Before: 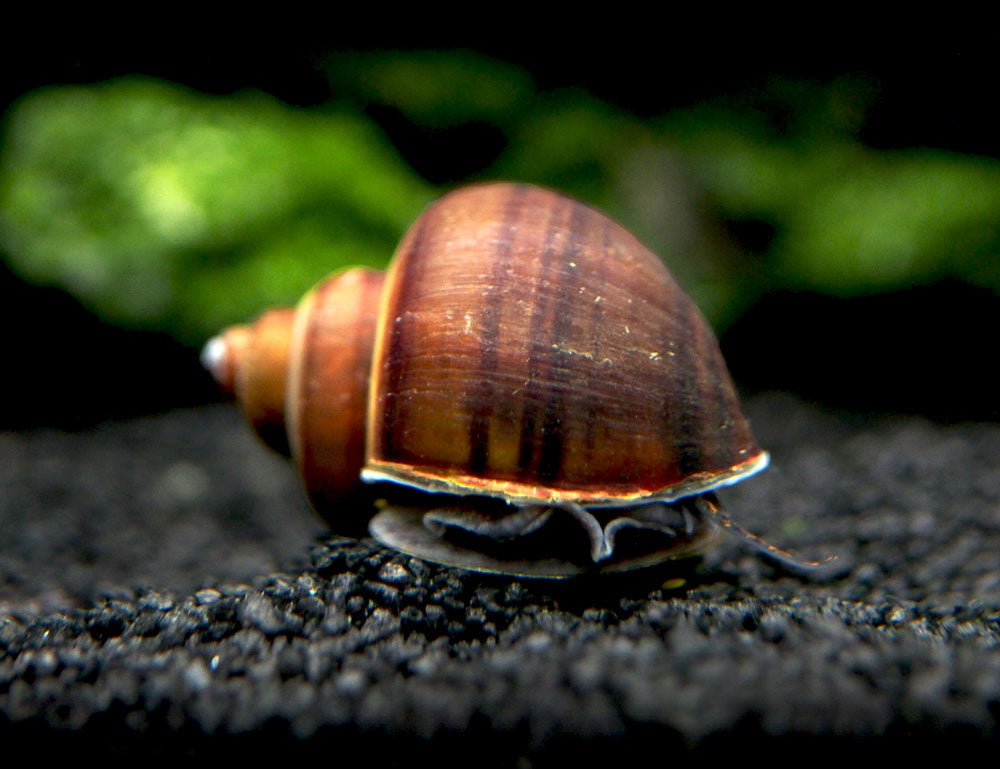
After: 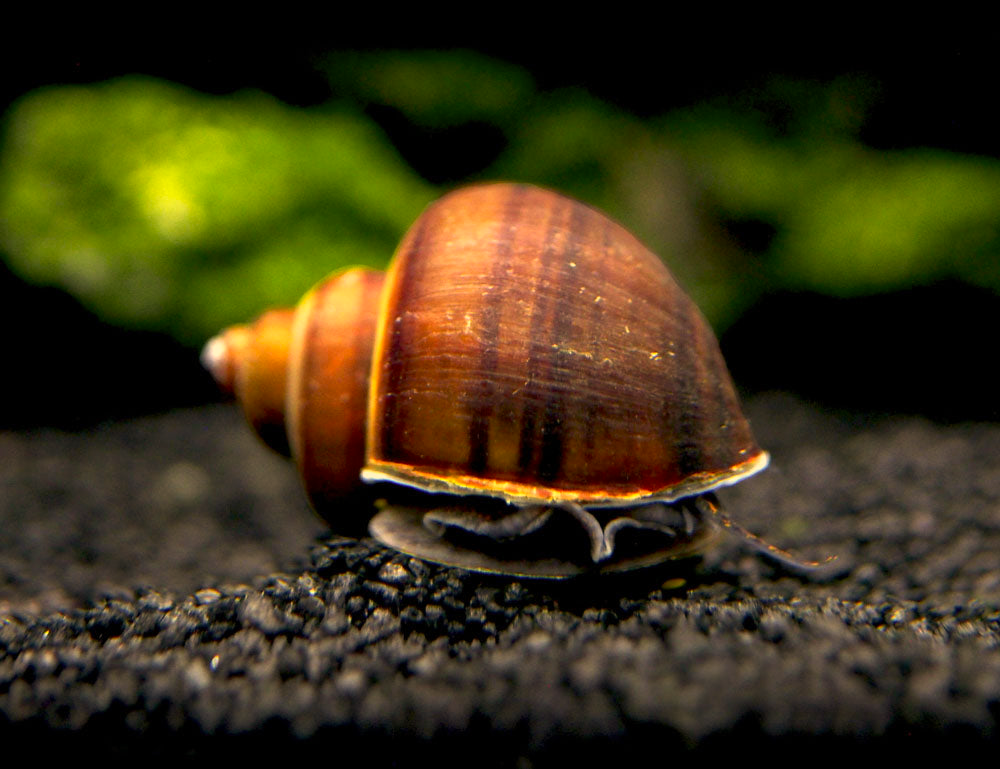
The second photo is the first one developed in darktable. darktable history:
base curve: curves: ch0 [(0, 0) (0.989, 0.992)], preserve colors none
color correction: highlights a* 15, highlights b* 31.55
color balance rgb: global vibrance 10%
